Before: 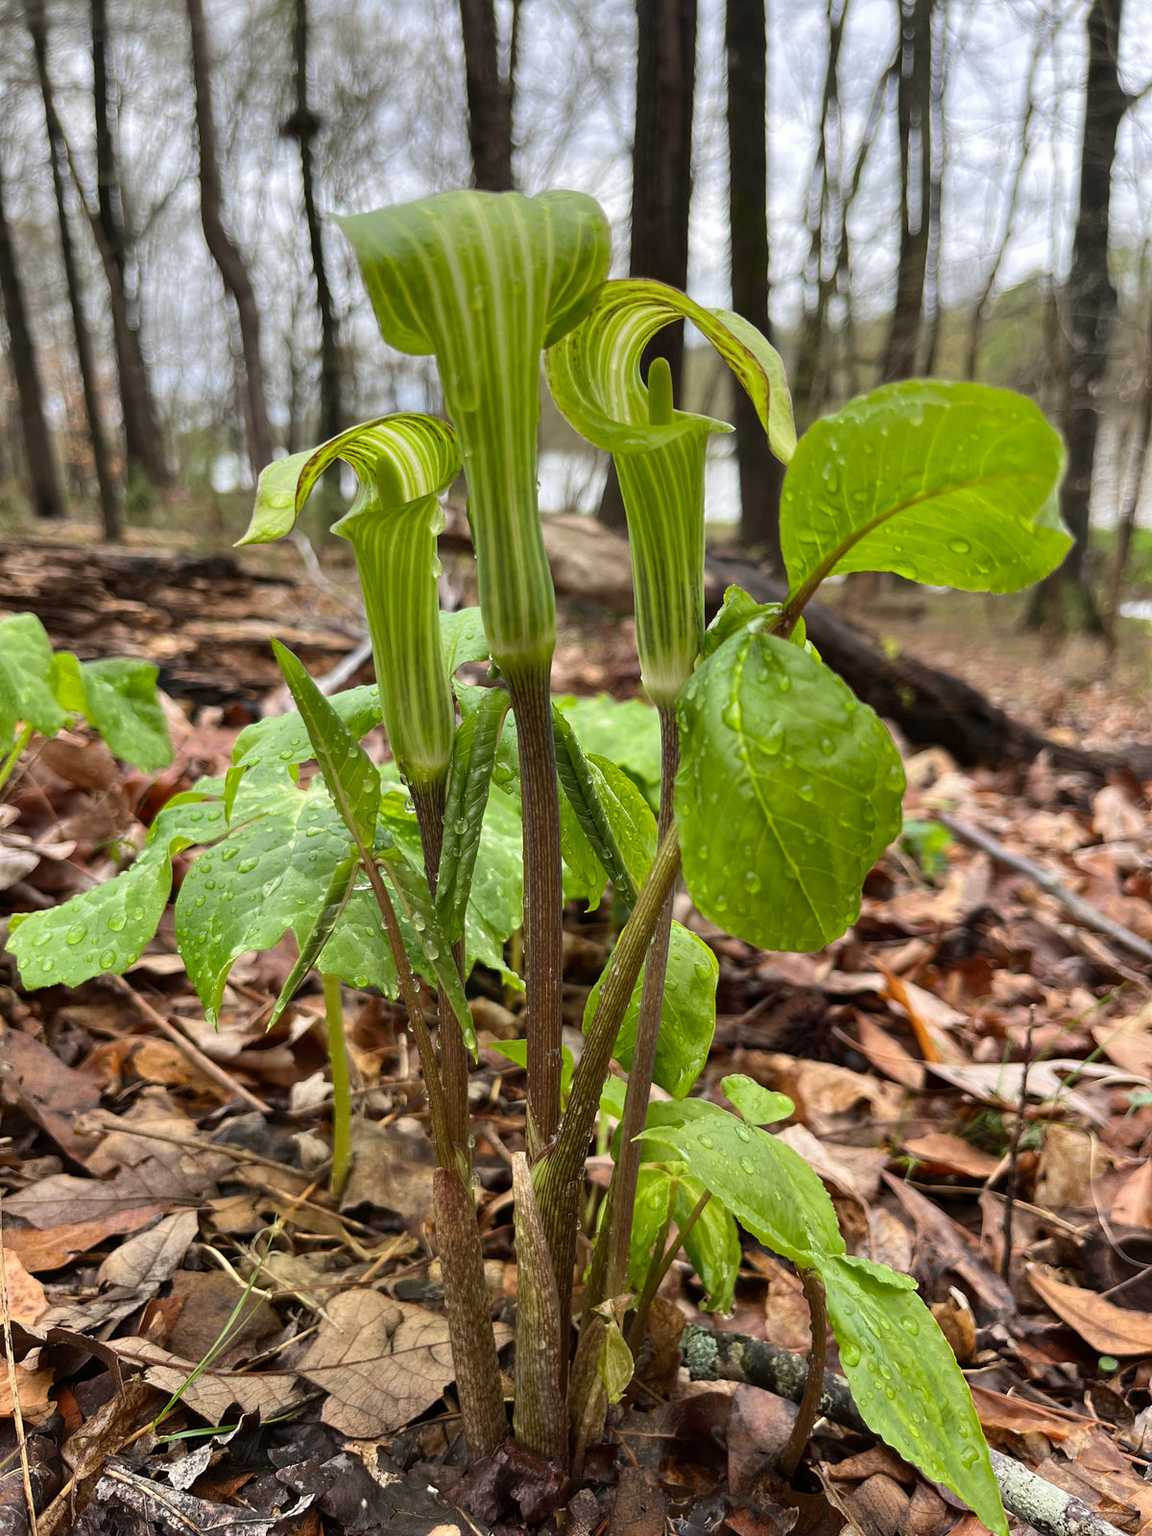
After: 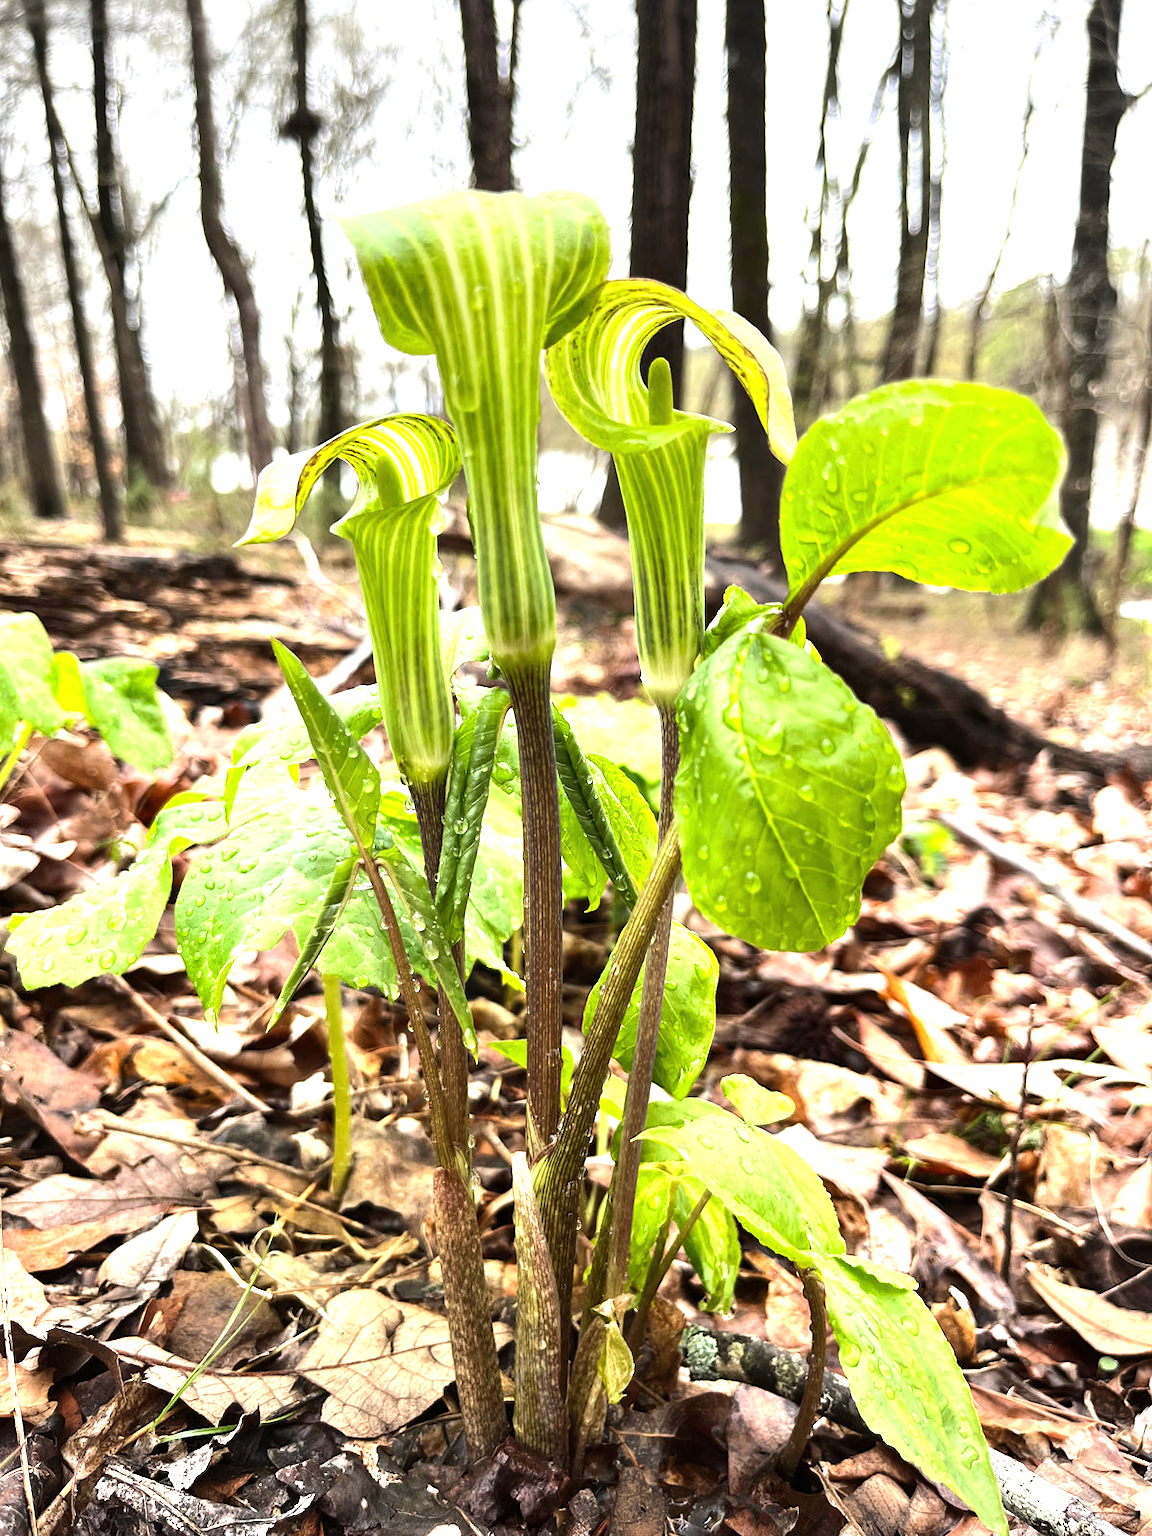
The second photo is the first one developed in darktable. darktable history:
vignetting: fall-off radius 81.94%
exposure: black level correction -0.001, exposure 0.9 EV, compensate exposure bias true, compensate highlight preservation false
tone equalizer: -8 EV -0.75 EV, -7 EV -0.7 EV, -6 EV -0.6 EV, -5 EV -0.4 EV, -3 EV 0.4 EV, -2 EV 0.6 EV, -1 EV 0.7 EV, +0 EV 0.75 EV, edges refinement/feathering 500, mask exposure compensation -1.57 EV, preserve details no
